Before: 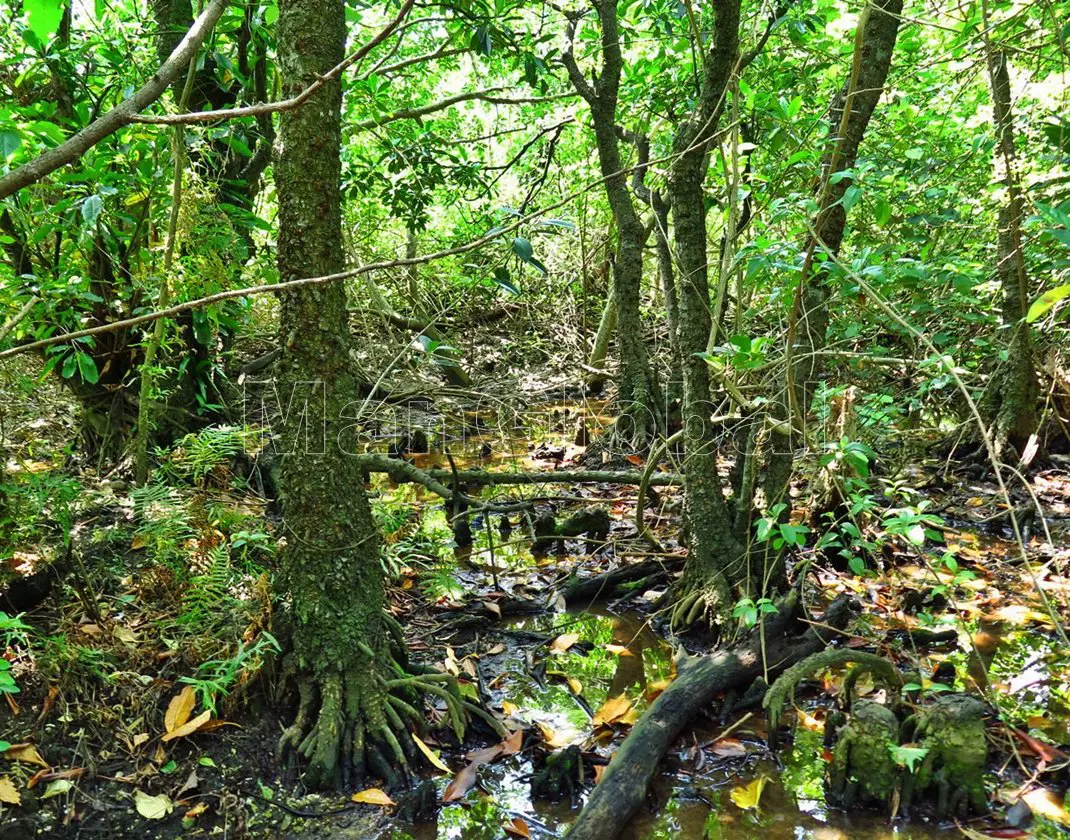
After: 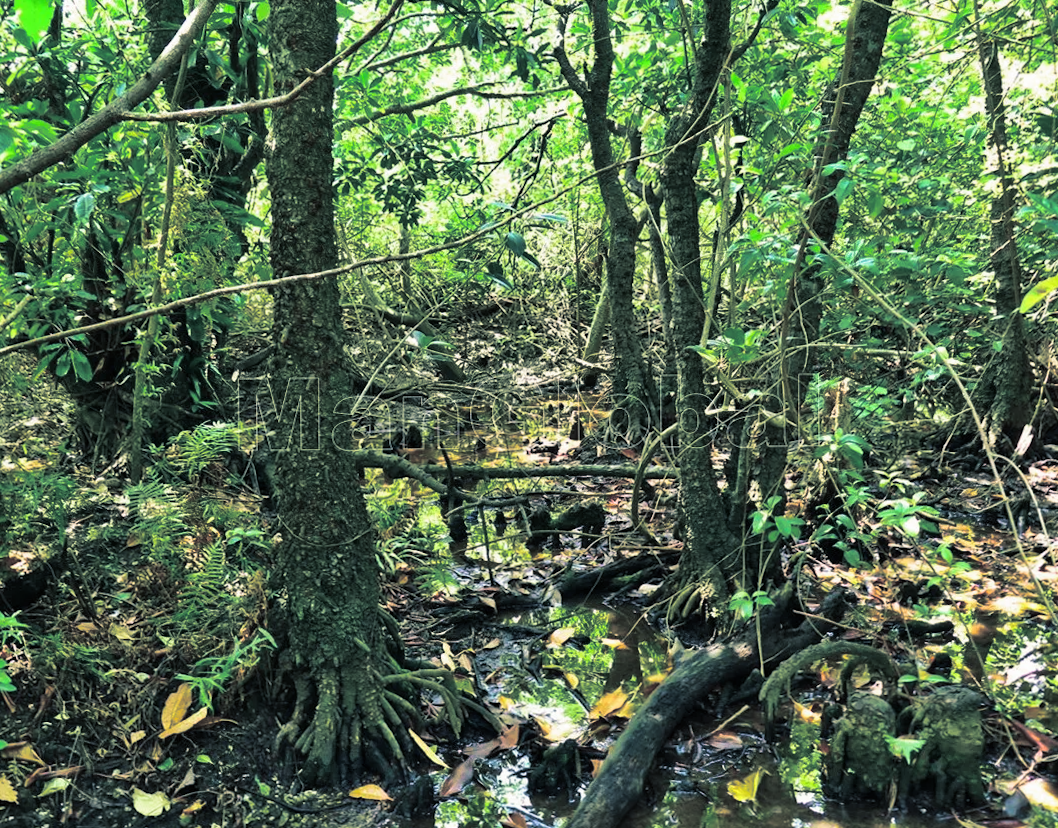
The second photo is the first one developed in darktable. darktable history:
split-toning: shadows › hue 205.2°, shadows › saturation 0.29, highlights › hue 50.4°, highlights › saturation 0.38, balance -49.9
rotate and perspective: rotation -0.45°, automatic cropping original format, crop left 0.008, crop right 0.992, crop top 0.012, crop bottom 0.988
contrast brightness saturation: contrast 0.07
velvia: on, module defaults
